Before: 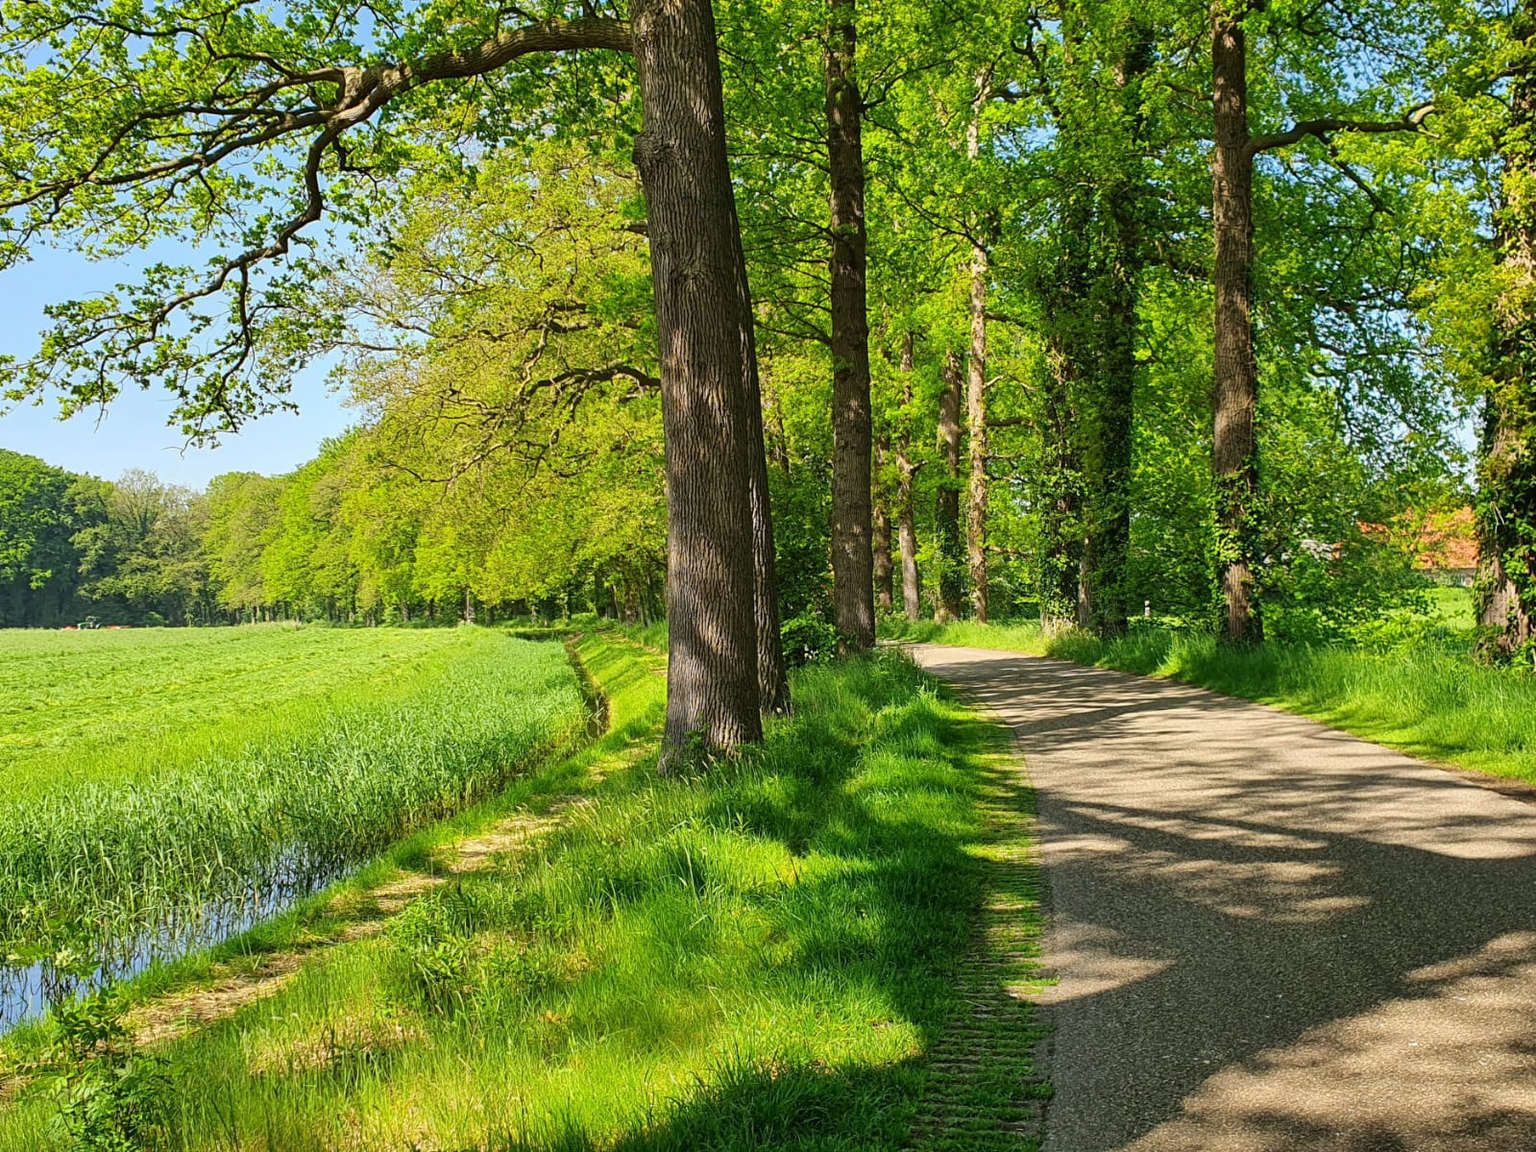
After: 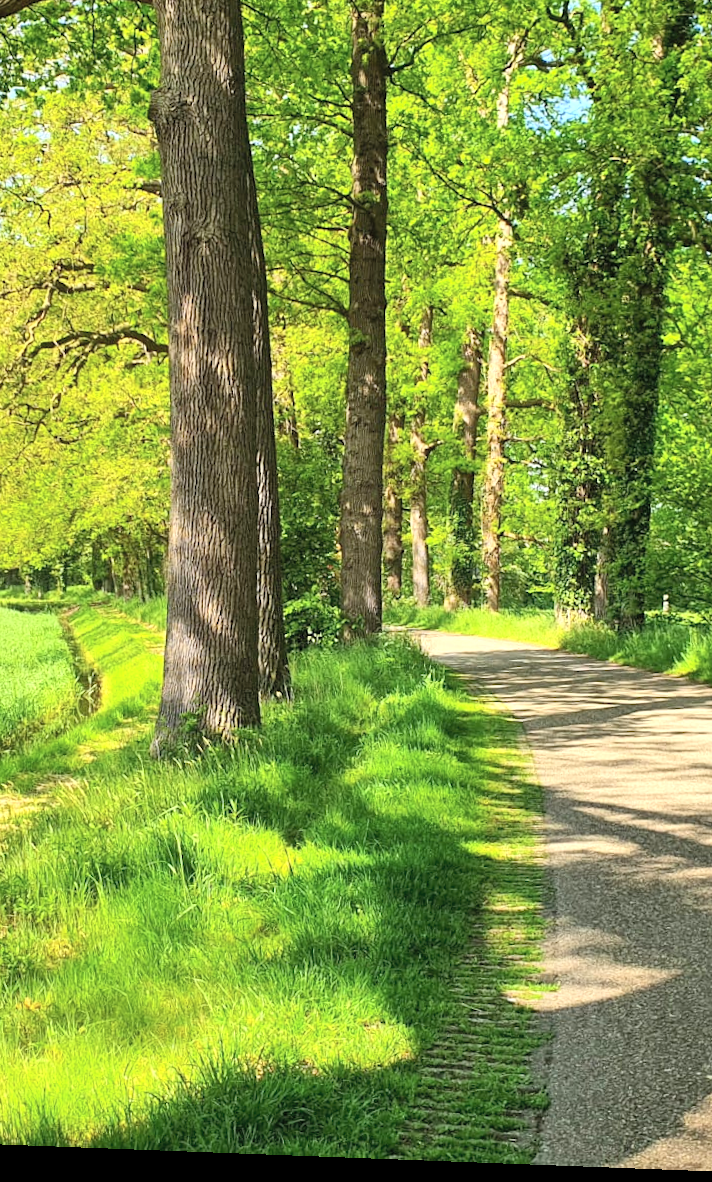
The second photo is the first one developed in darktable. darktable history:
contrast brightness saturation: contrast 0.14, brightness 0.21
crop: left 33.452%, top 6.025%, right 23.155%
rotate and perspective: rotation 2.17°, automatic cropping off
exposure: black level correction 0.001, exposure 0.5 EV, compensate exposure bias true, compensate highlight preservation false
